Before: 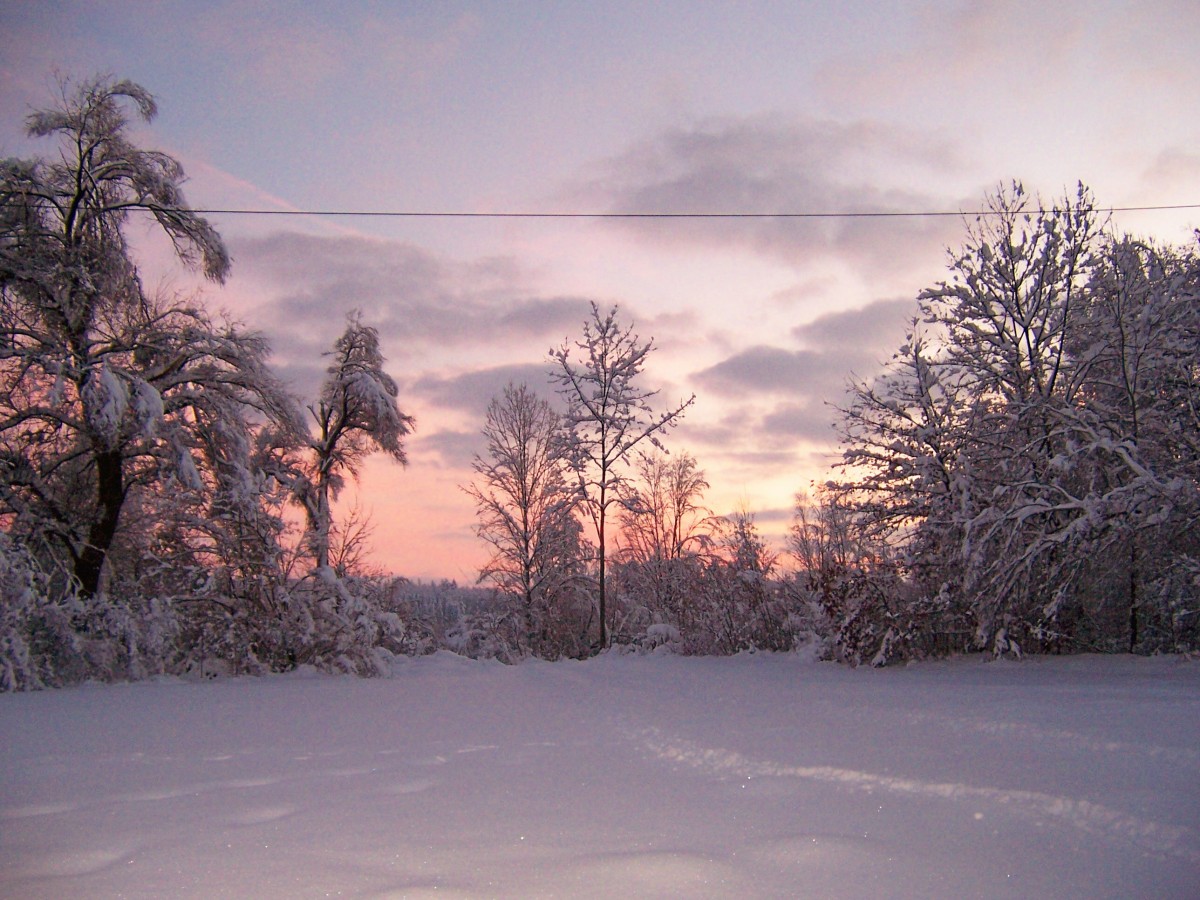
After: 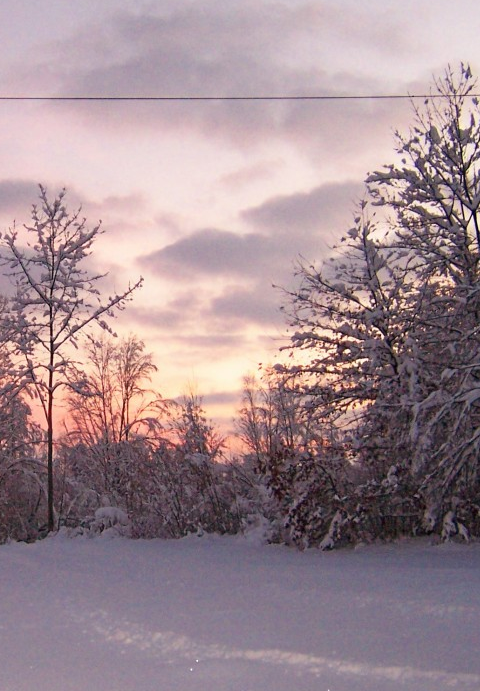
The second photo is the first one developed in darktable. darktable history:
crop: left 46.009%, top 13.041%, right 13.969%, bottom 10.095%
